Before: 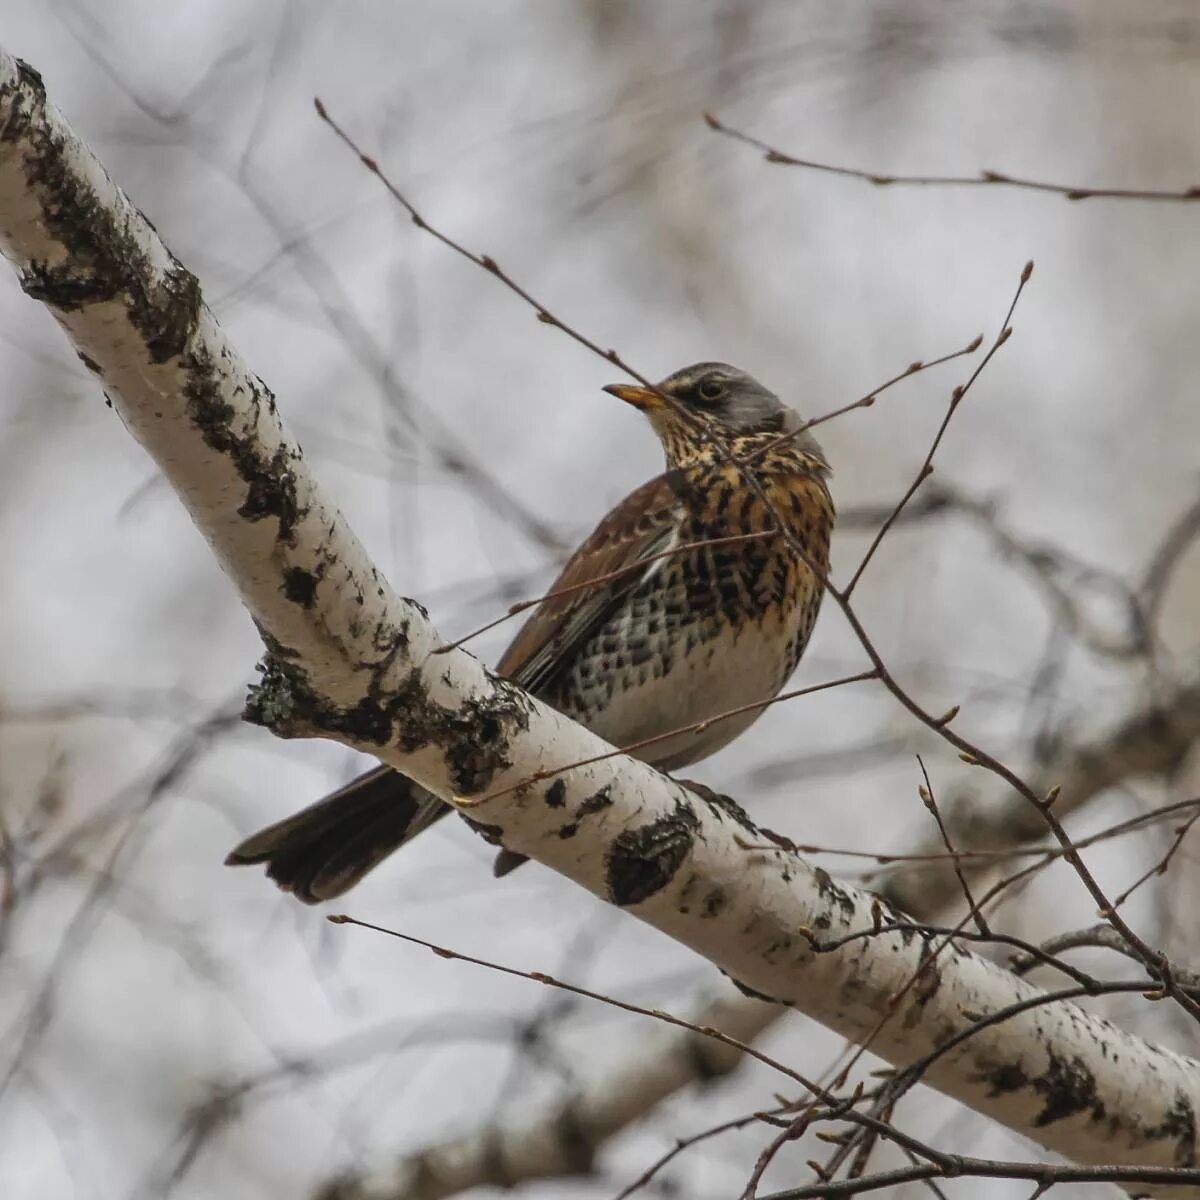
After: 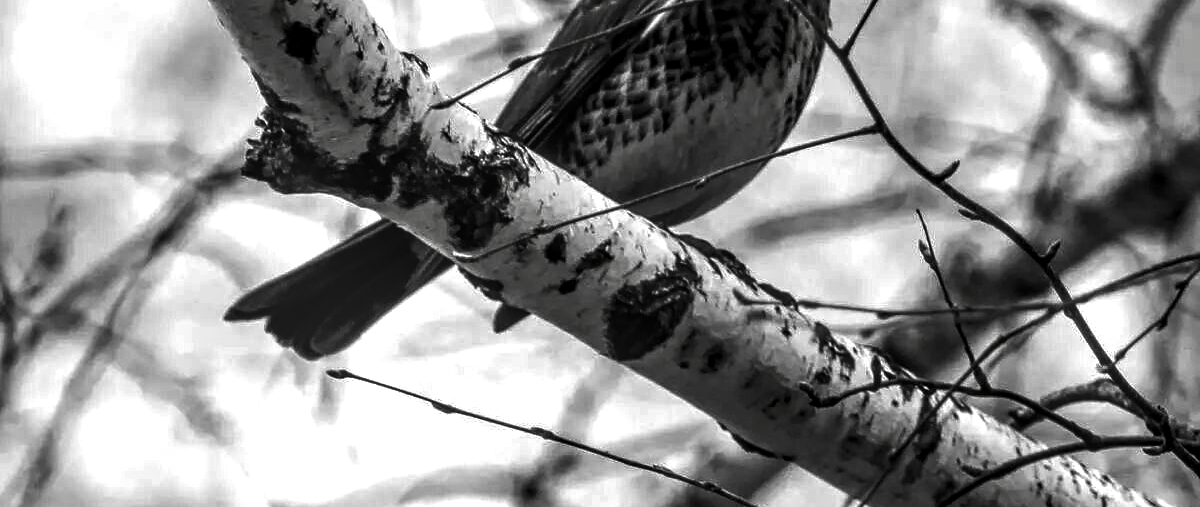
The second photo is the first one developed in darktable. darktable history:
contrast brightness saturation: contrast -0.039, brightness -0.608, saturation -0.989
velvia: on, module defaults
crop: top 45.457%, bottom 12.238%
exposure: black level correction 0, exposure 0.947 EV, compensate exposure bias true, compensate highlight preservation false
contrast equalizer: y [[0.524 ×6], [0.512 ×6], [0.379 ×6], [0 ×6], [0 ×6]]
local contrast: highlights 62%, detail 143%, midtone range 0.426
